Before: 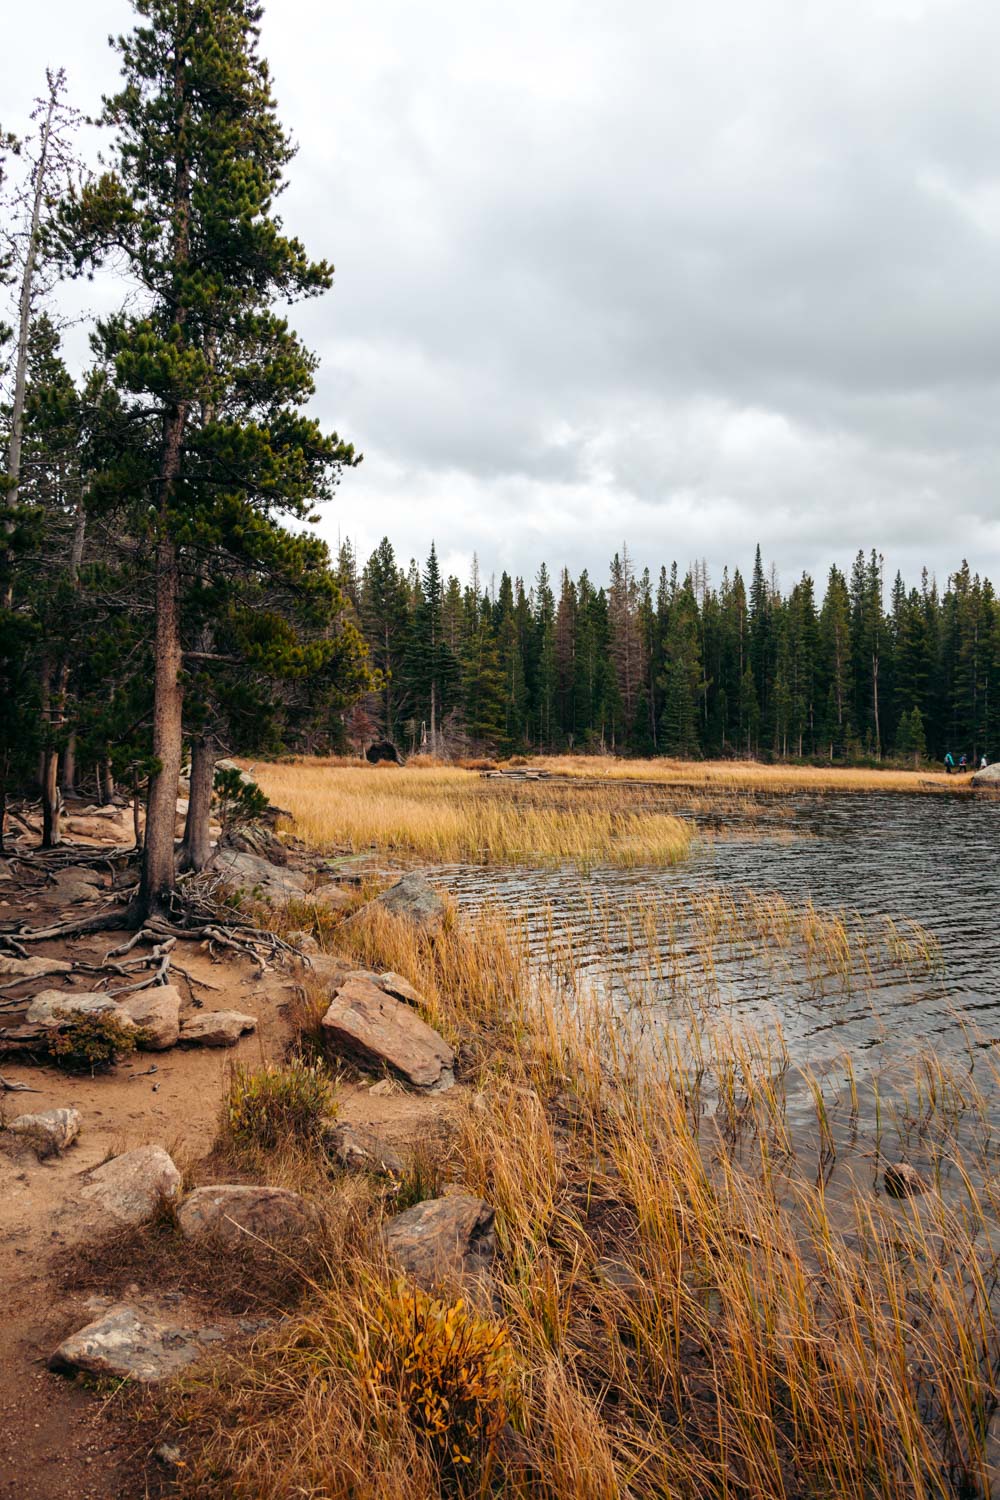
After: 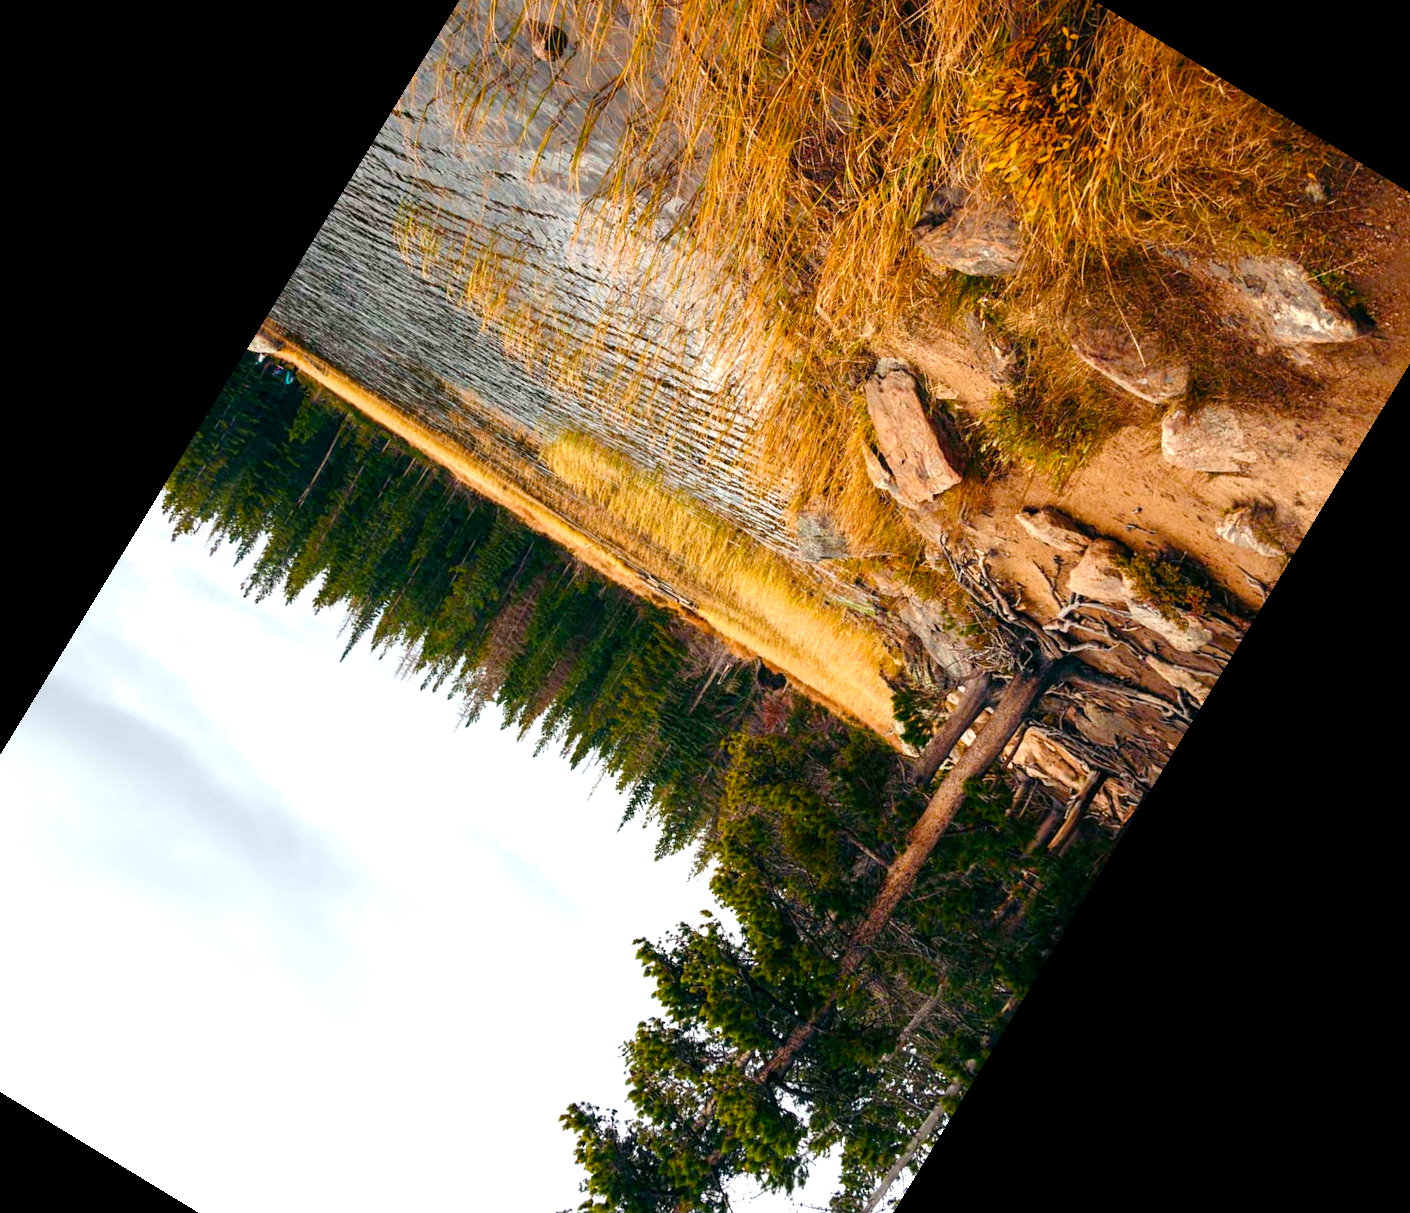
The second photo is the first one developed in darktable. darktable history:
crop and rotate: angle 148.68°, left 9.111%, top 15.603%, right 4.588%, bottom 17.041%
color balance rgb: linear chroma grading › shadows -2.2%, linear chroma grading › highlights -15%, linear chroma grading › global chroma -10%, linear chroma grading › mid-tones -10%, perceptual saturation grading › global saturation 45%, perceptual saturation grading › highlights -50%, perceptual saturation grading › shadows 30%, perceptual brilliance grading › global brilliance 18%, global vibrance 45%
